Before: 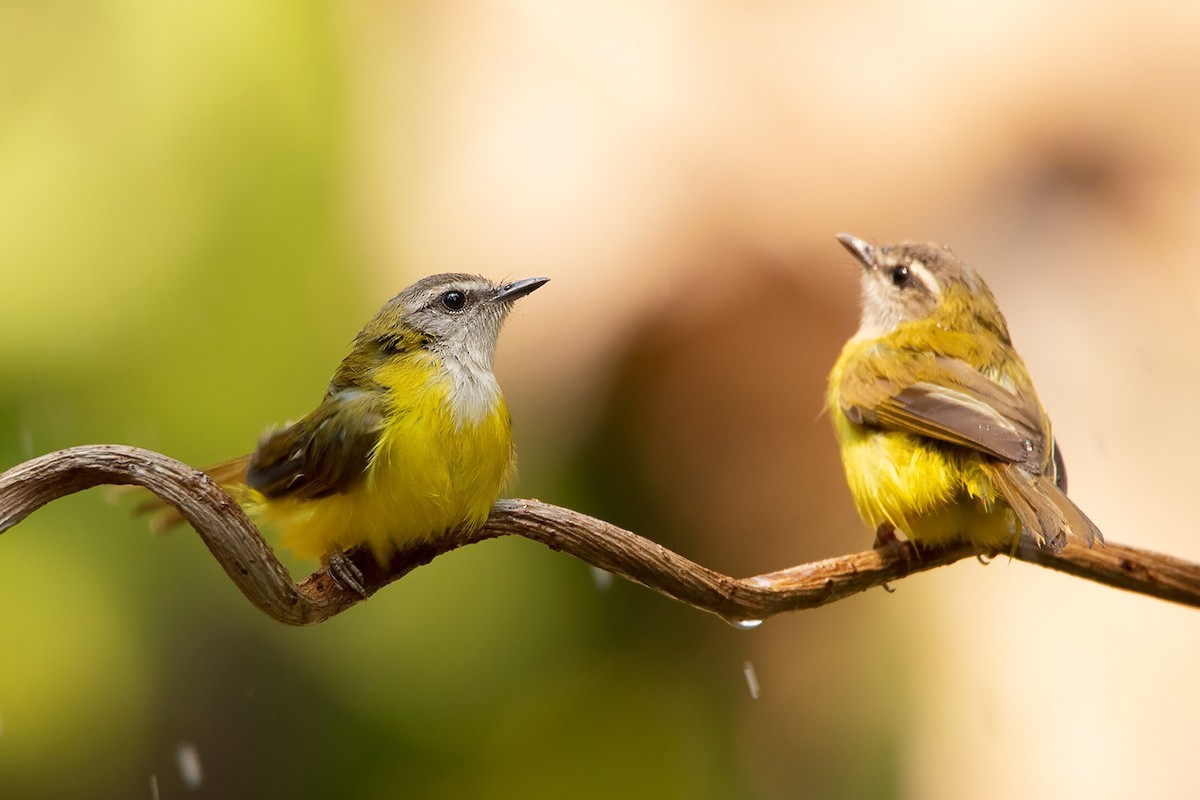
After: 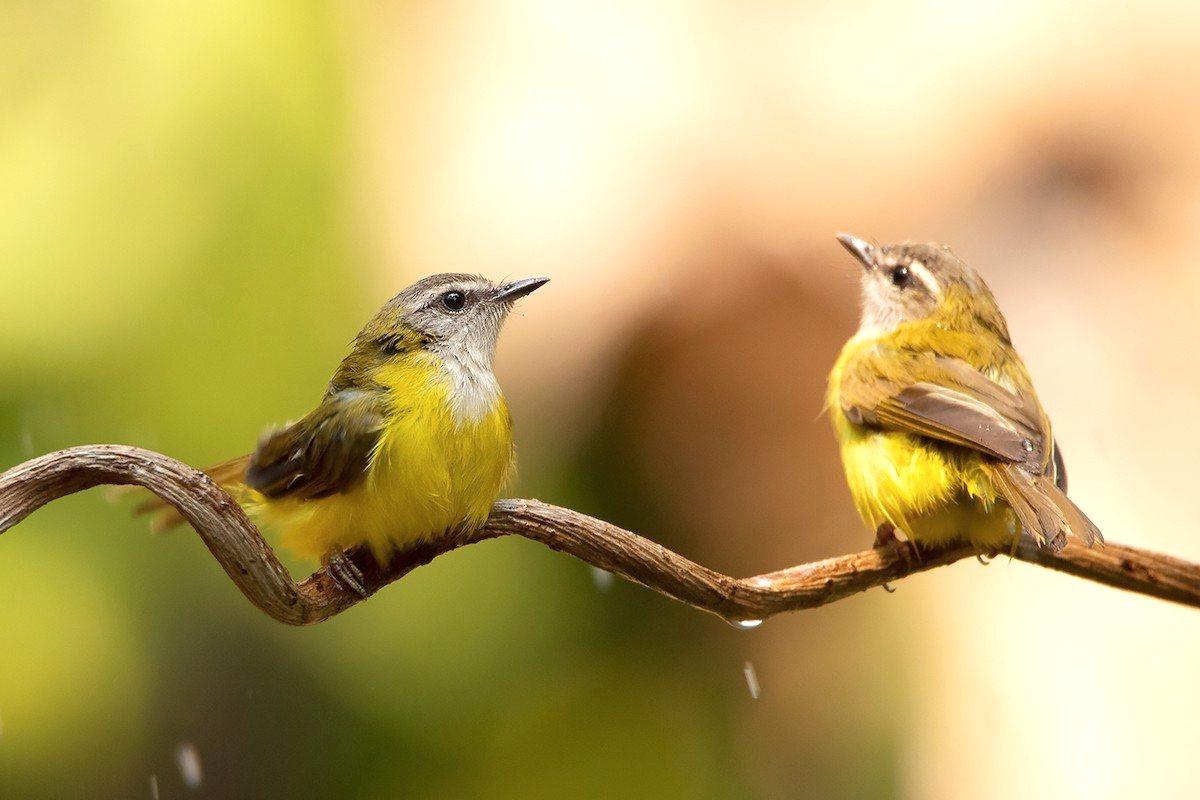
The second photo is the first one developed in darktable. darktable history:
exposure: black level correction 0, exposure 0.301 EV, compensate highlight preservation false
contrast brightness saturation: saturation -0.037
